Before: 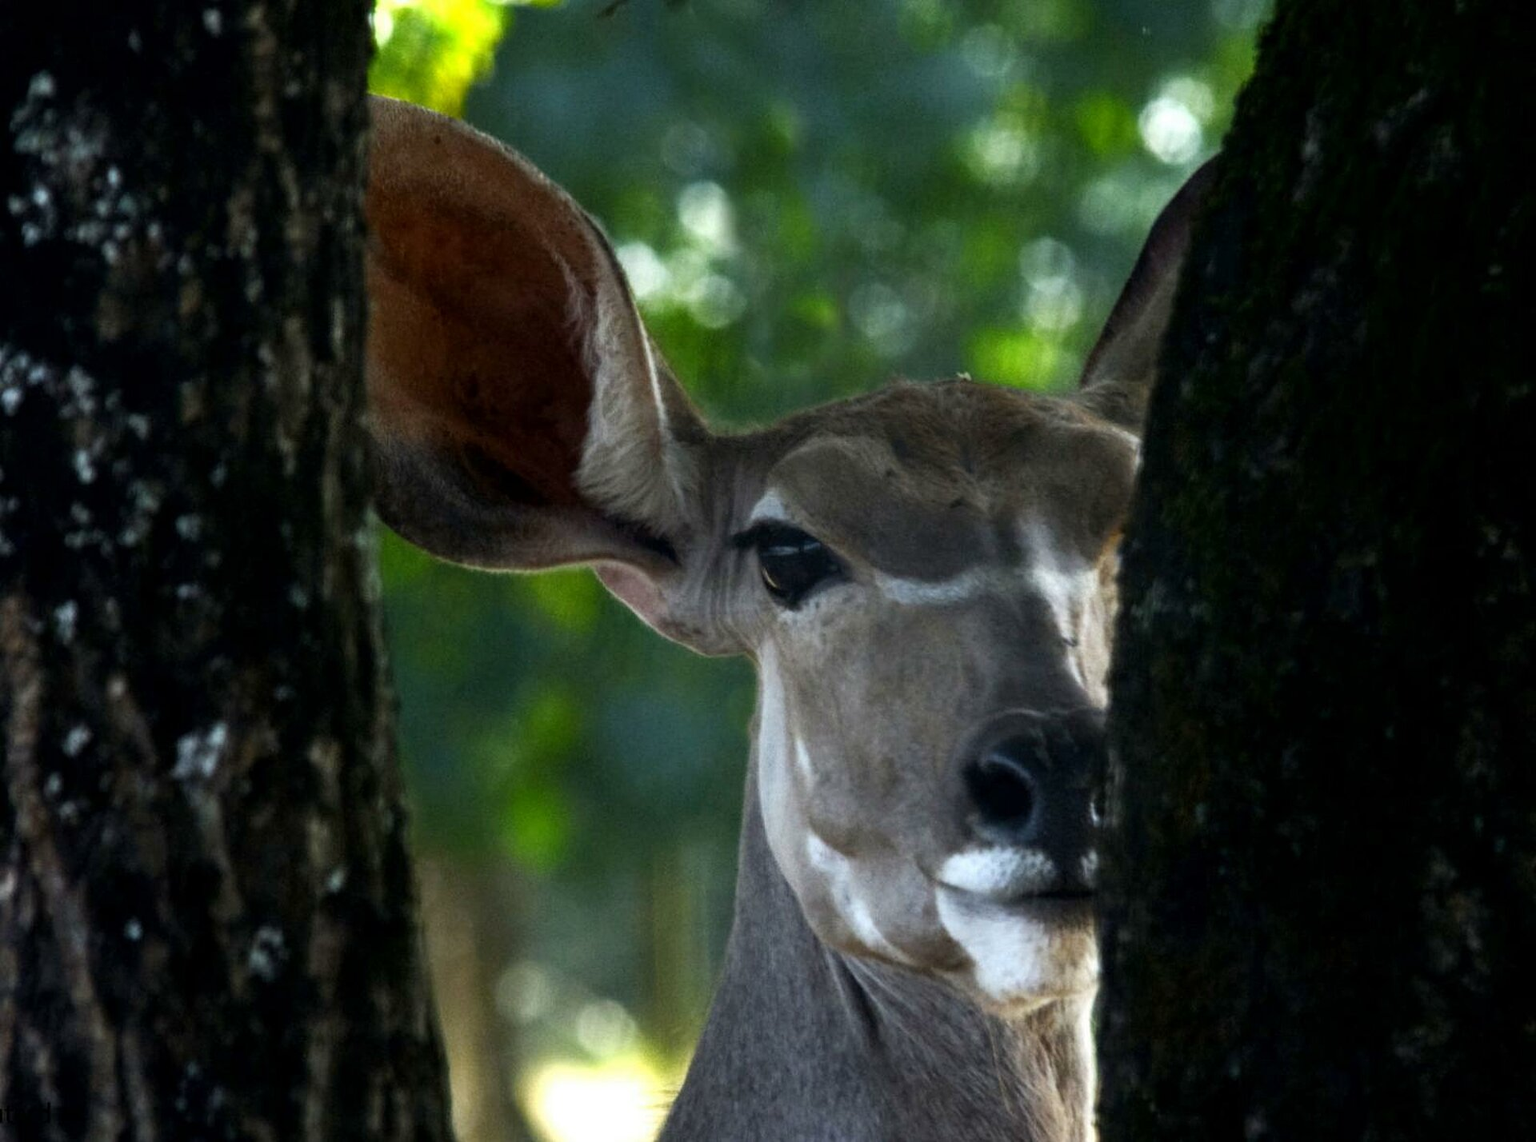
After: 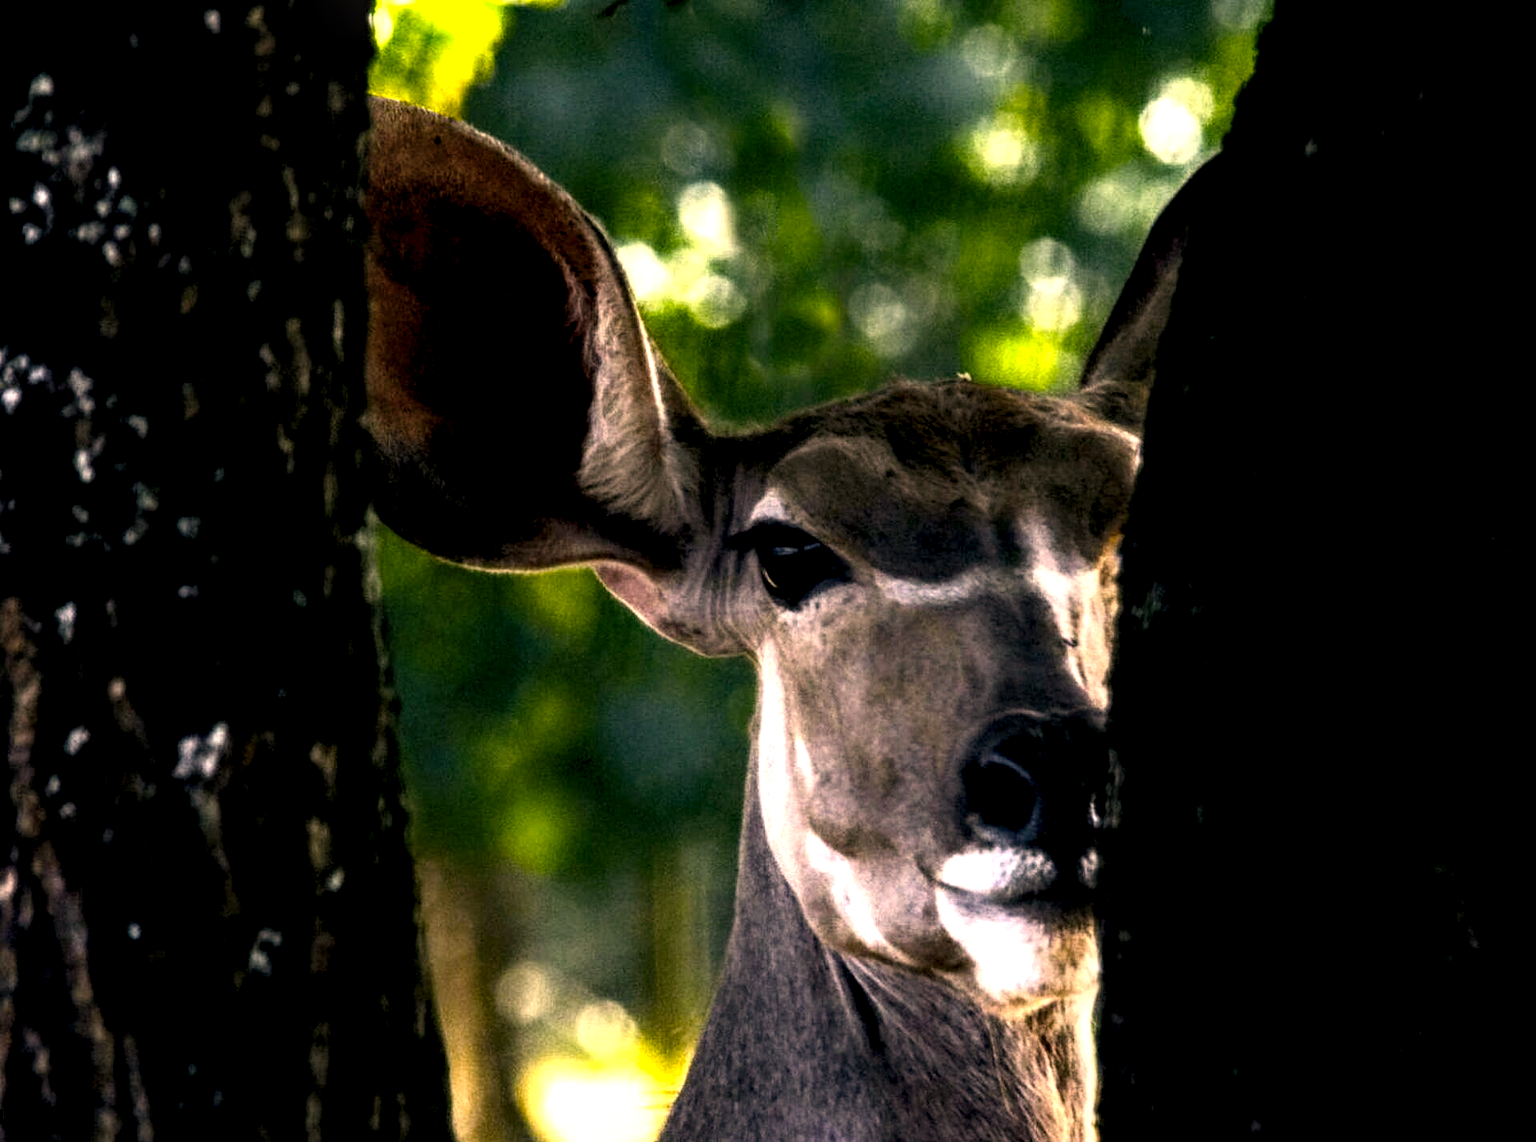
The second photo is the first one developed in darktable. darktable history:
exposure: black level correction 0.009, exposure -0.654 EV, compensate highlight preservation false
levels: levels [0, 0.492, 0.984]
contrast brightness saturation: contrast 0.196, brightness 0.157, saturation 0.216
color balance rgb: perceptual saturation grading › global saturation 19.947%, global vibrance 20%
color correction: highlights a* 20.74, highlights b* 19.85
local contrast: detail 202%
tone equalizer: -8 EV -0.761 EV, -7 EV -0.682 EV, -6 EV -0.636 EV, -5 EV -0.376 EV, -3 EV 0.398 EV, -2 EV 0.6 EV, -1 EV 0.692 EV, +0 EV 0.736 EV, smoothing diameter 2.13%, edges refinement/feathering 18.68, mask exposure compensation -1.57 EV, filter diffusion 5
